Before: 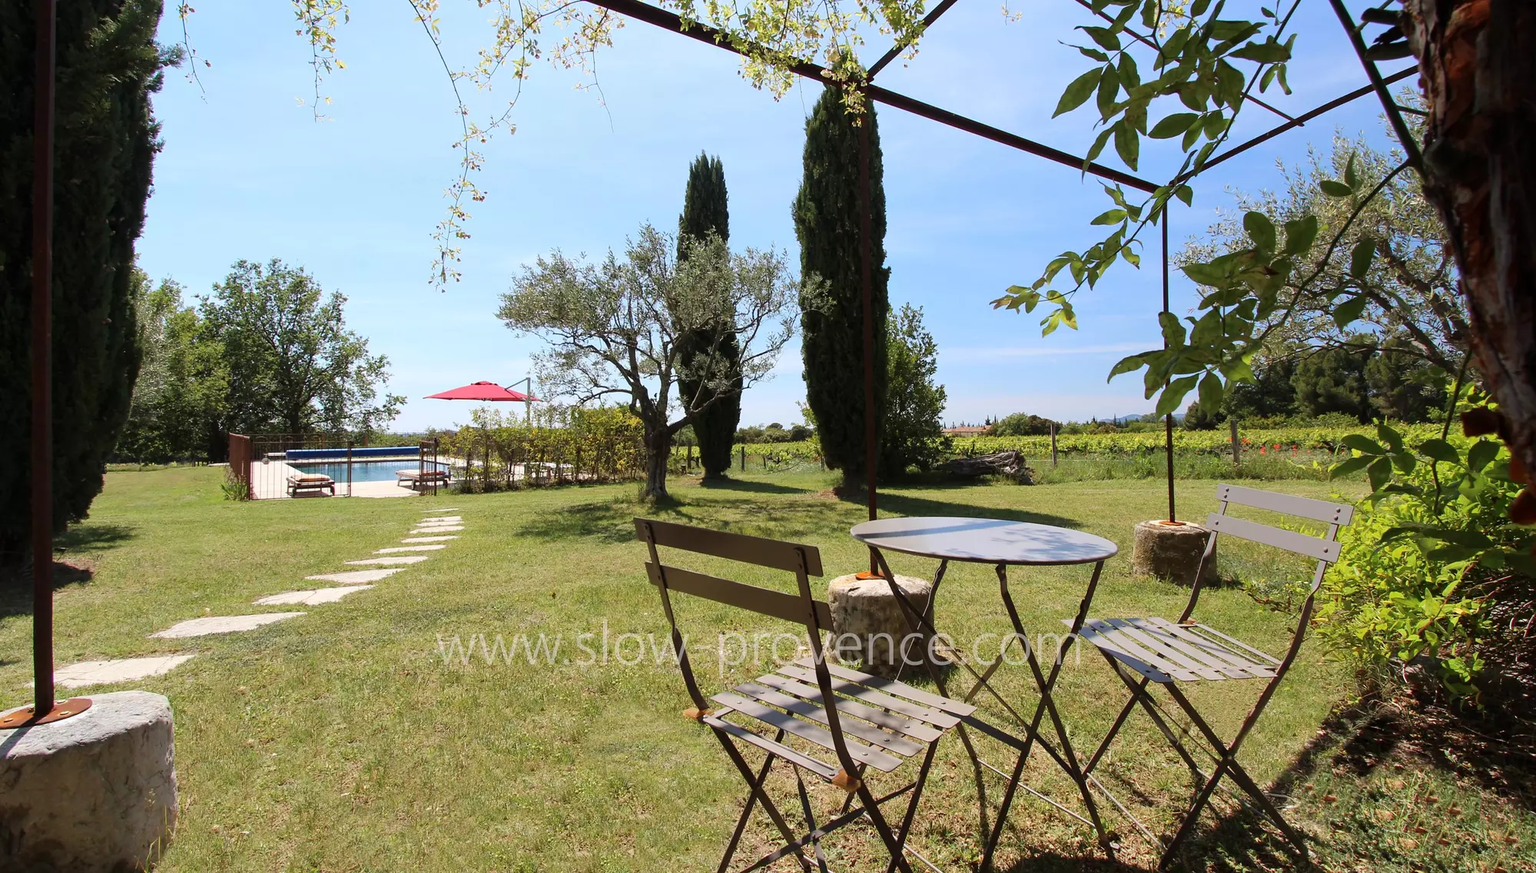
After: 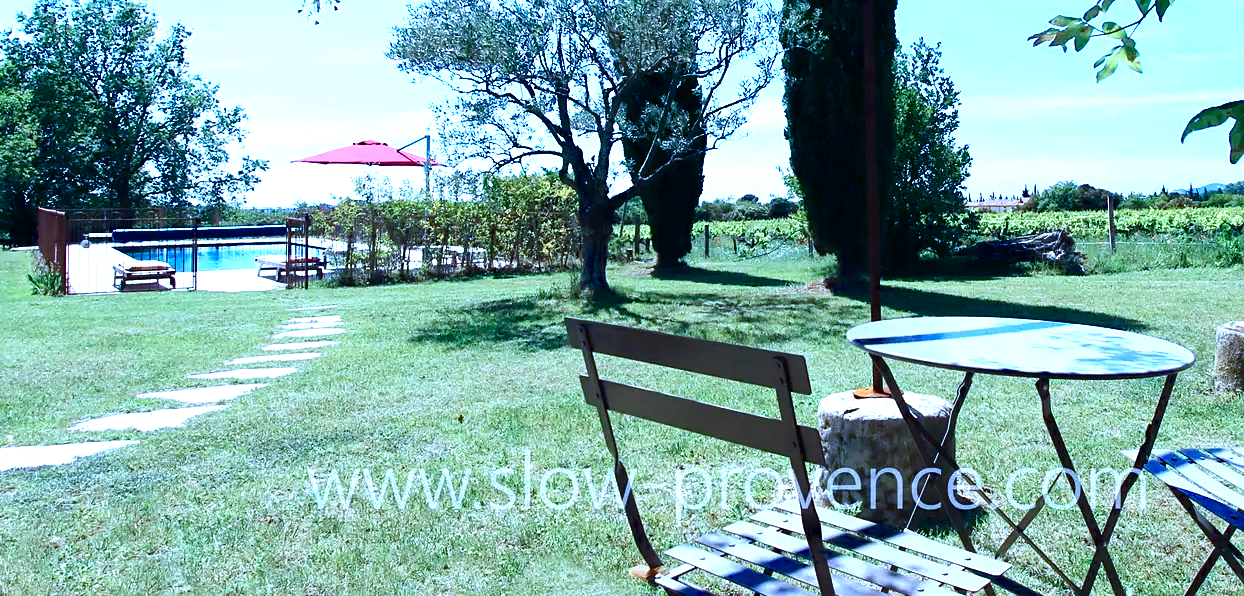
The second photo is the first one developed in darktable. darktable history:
sharpen: amount 0.204
color calibration: illuminant as shot in camera, x 0.443, y 0.412, temperature 2861.55 K
crop: left 13.016%, top 31.416%, right 24.743%, bottom 16.098%
color balance rgb: highlights gain › chroma 1.091%, highlights gain › hue 52.92°, perceptual saturation grading › global saturation 25.527%, perceptual saturation grading › highlights -50.61%, perceptual saturation grading › shadows 30.802%, perceptual brilliance grading › highlights 47.553%, perceptual brilliance grading › mid-tones 21.871%, perceptual brilliance grading › shadows -5.949%, saturation formula JzAzBz (2021)
